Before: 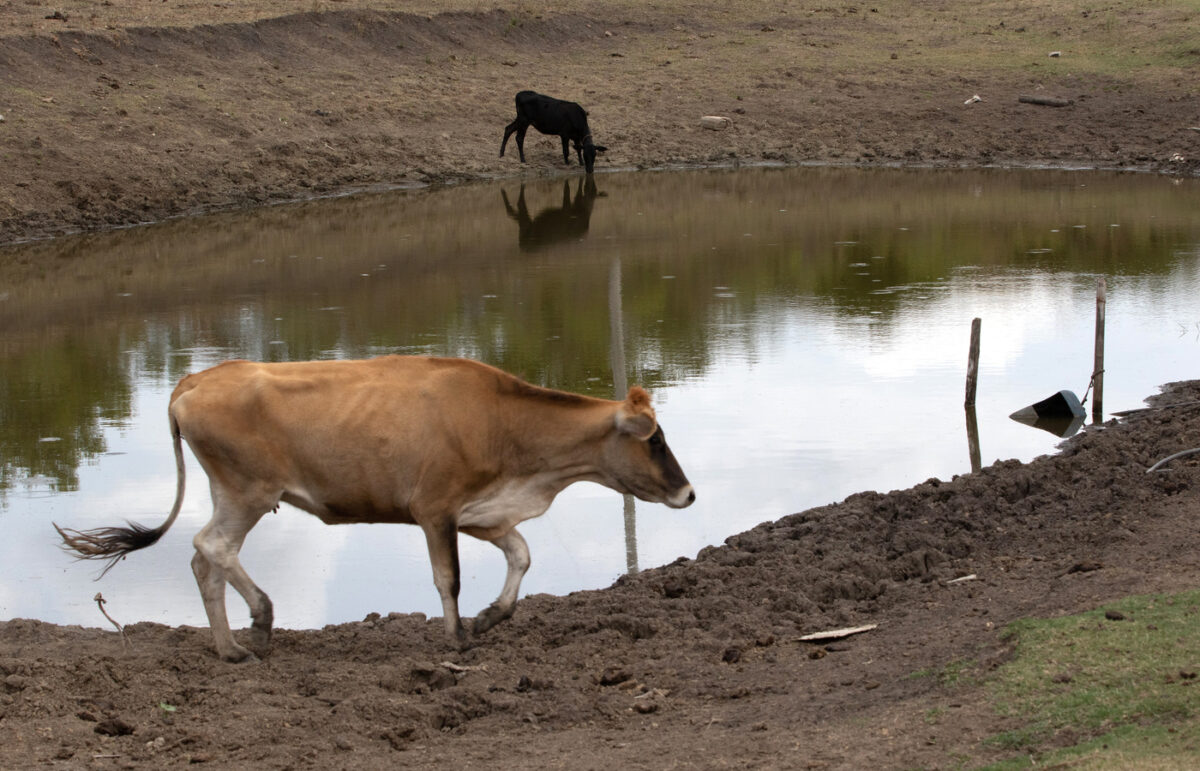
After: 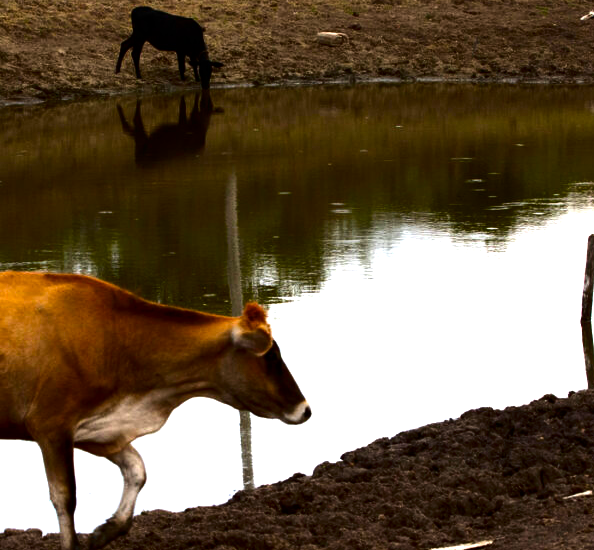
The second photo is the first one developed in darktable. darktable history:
crop: left 32.075%, top 10.976%, right 18.355%, bottom 17.596%
color balance rgb: linear chroma grading › global chroma 15%, perceptual saturation grading › global saturation 30%
contrast brightness saturation: brightness -0.25, saturation 0.2
tone equalizer: -8 EV -1.08 EV, -7 EV -1.01 EV, -6 EV -0.867 EV, -5 EV -0.578 EV, -3 EV 0.578 EV, -2 EV 0.867 EV, -1 EV 1.01 EV, +0 EV 1.08 EV, edges refinement/feathering 500, mask exposure compensation -1.57 EV, preserve details no
